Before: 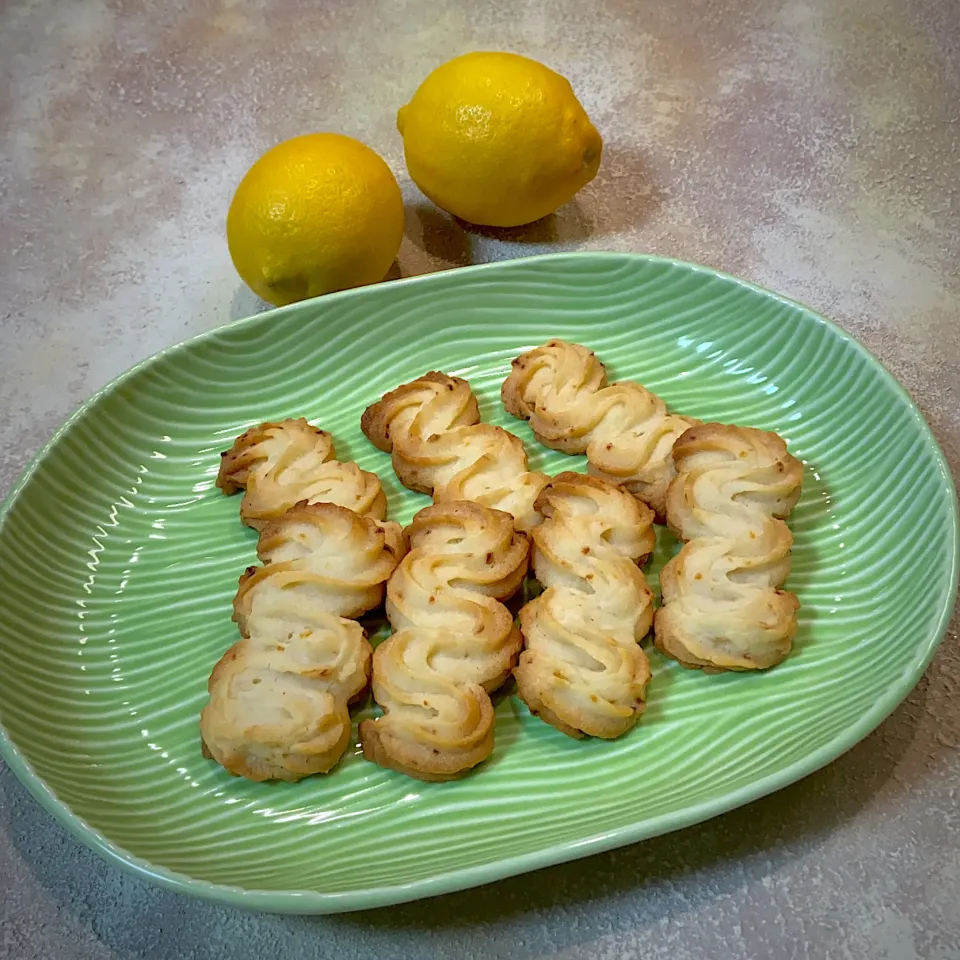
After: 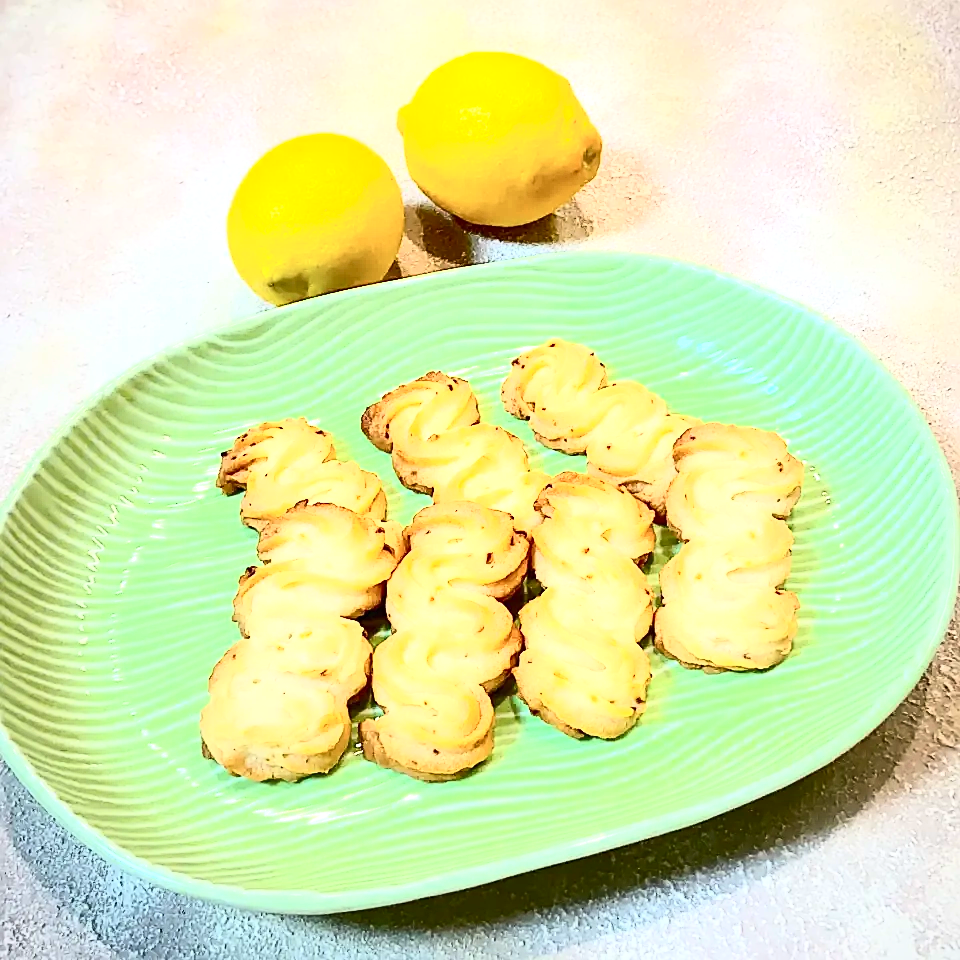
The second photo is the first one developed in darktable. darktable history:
contrast brightness saturation: contrast 0.62, brightness 0.34, saturation 0.14
sharpen: on, module defaults
exposure: black level correction 0, exposure 1.1 EV, compensate exposure bias true, compensate highlight preservation false
